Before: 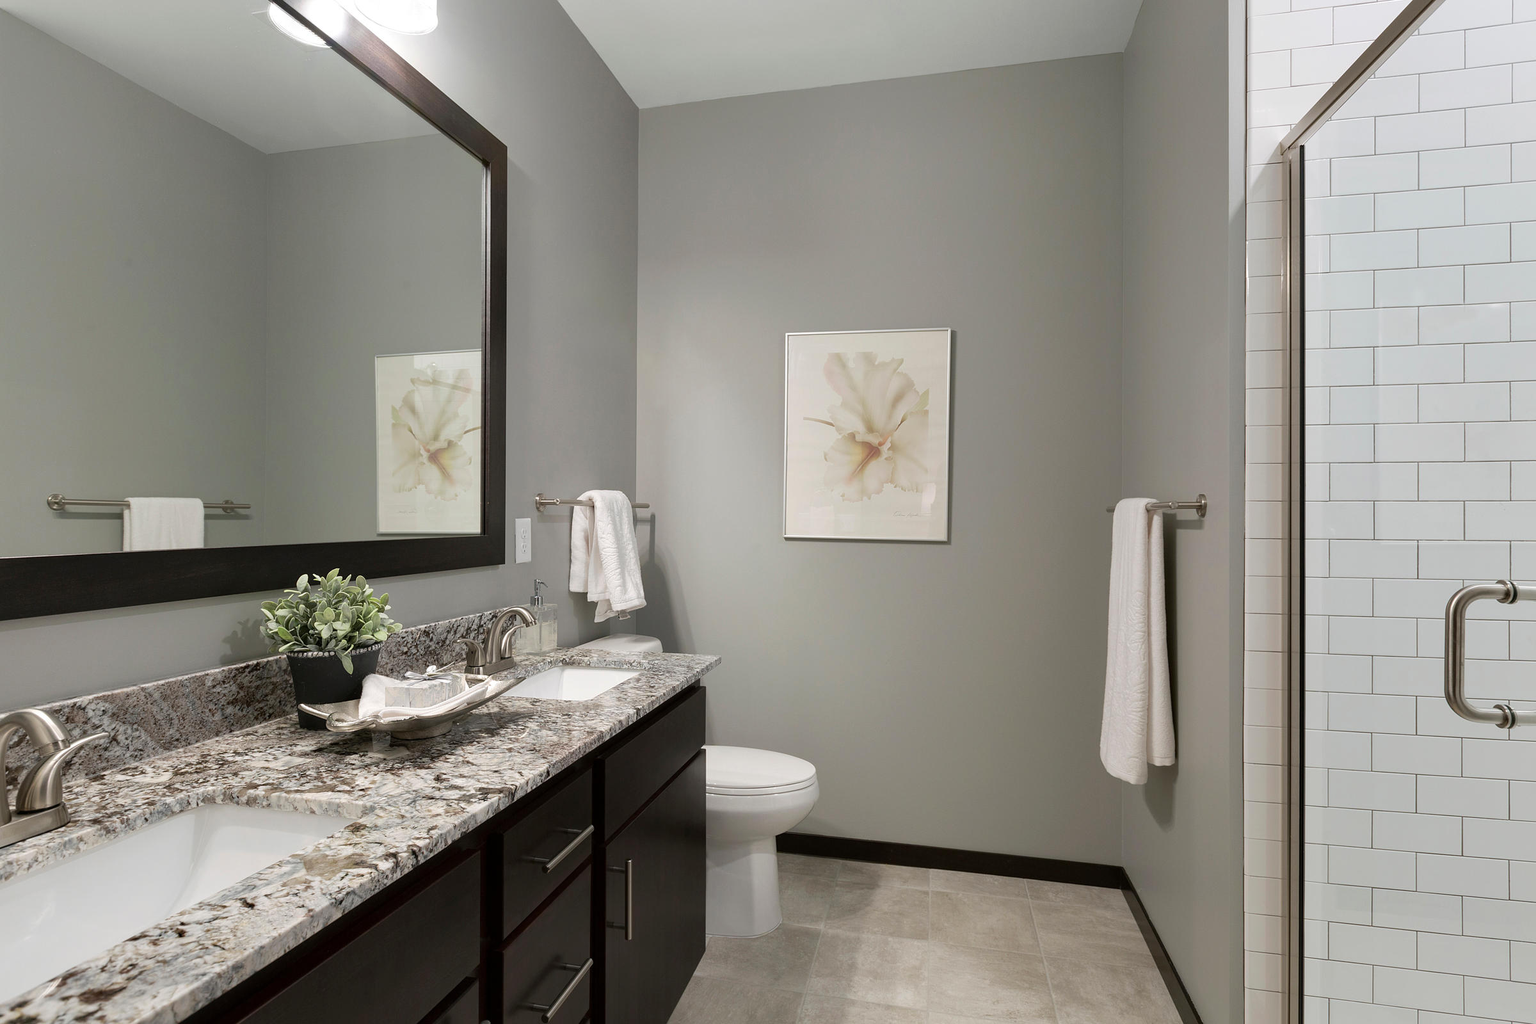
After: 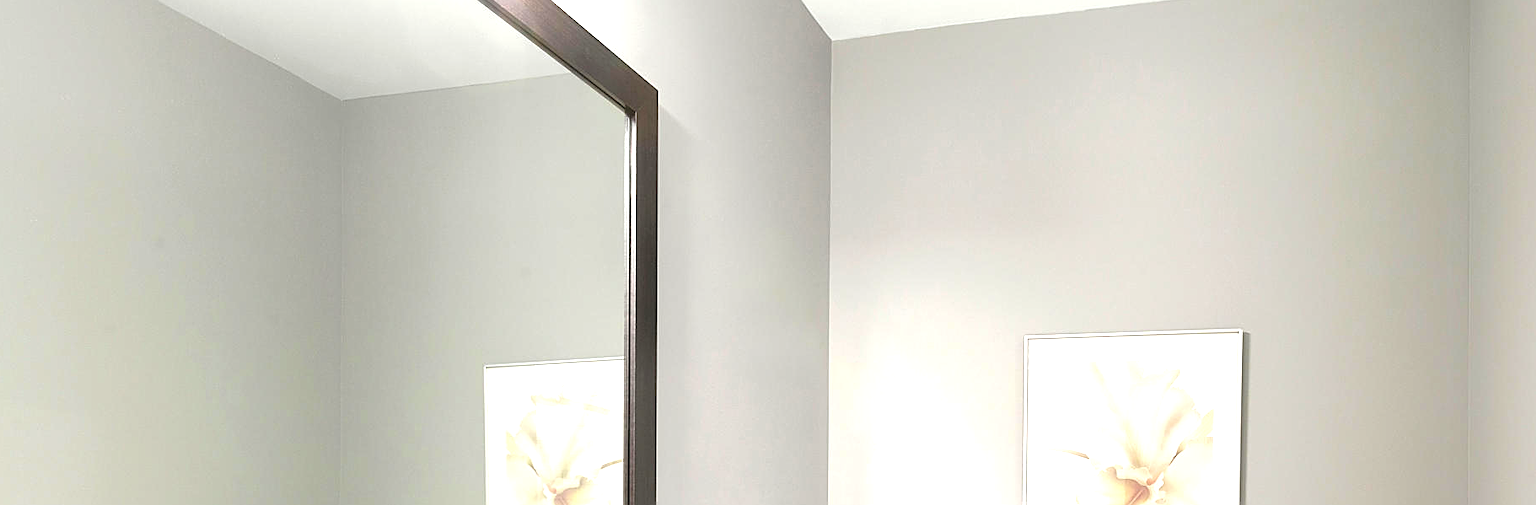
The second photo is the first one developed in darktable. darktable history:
haze removal: strength -0.099, compatibility mode true, adaptive false
crop: left 0.532%, top 7.639%, right 23.527%, bottom 54.84%
exposure: black level correction 0, exposure 1.299 EV, compensate highlight preservation false
sharpen: on, module defaults
